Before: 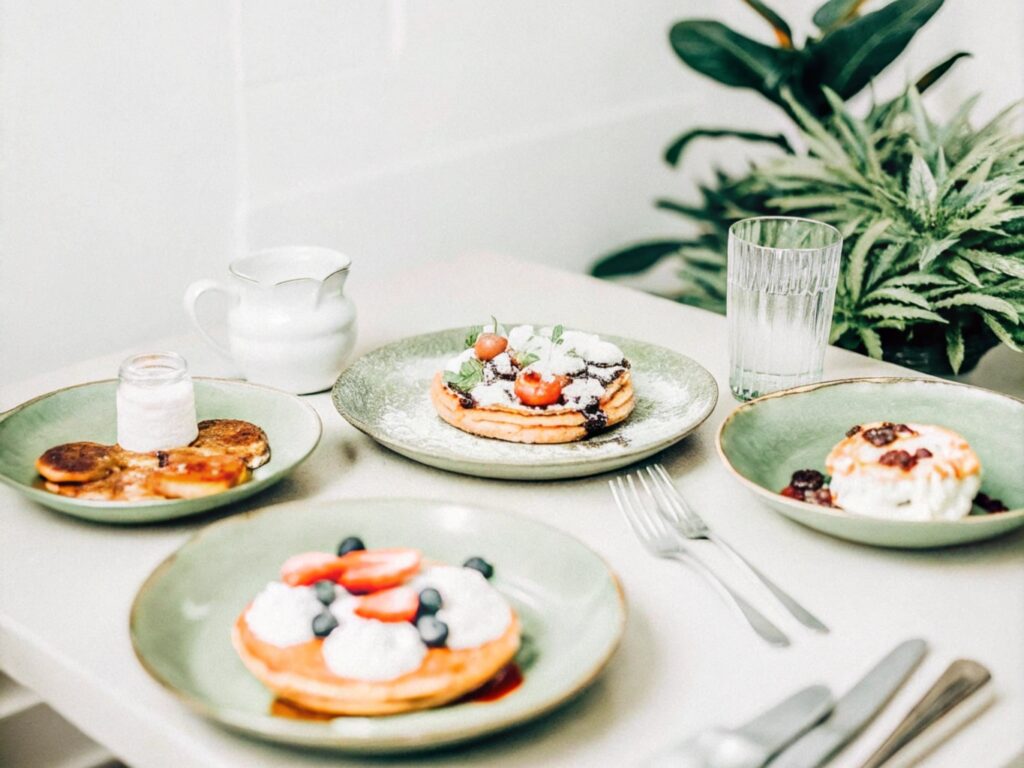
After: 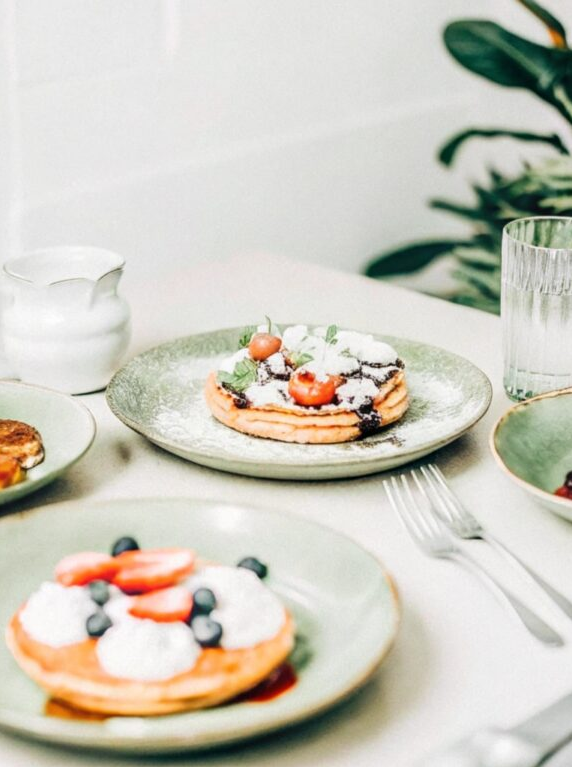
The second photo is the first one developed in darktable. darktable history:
crop: left 22.126%, right 21.981%, bottom 0.003%
